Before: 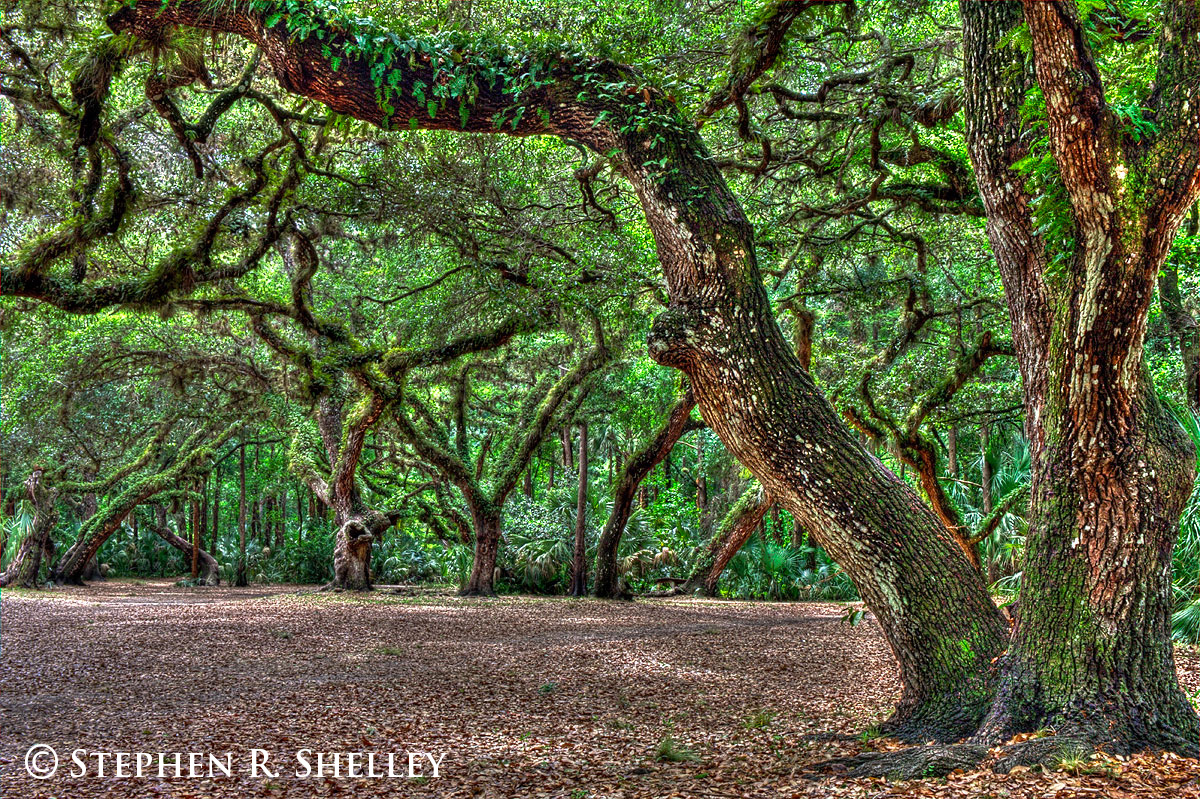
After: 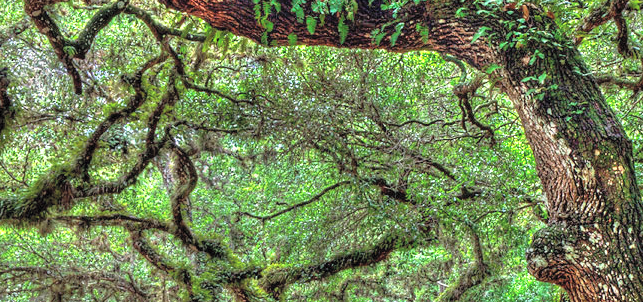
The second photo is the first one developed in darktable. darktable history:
contrast brightness saturation: brightness 0.28
crop: left 10.121%, top 10.631%, right 36.218%, bottom 51.526%
